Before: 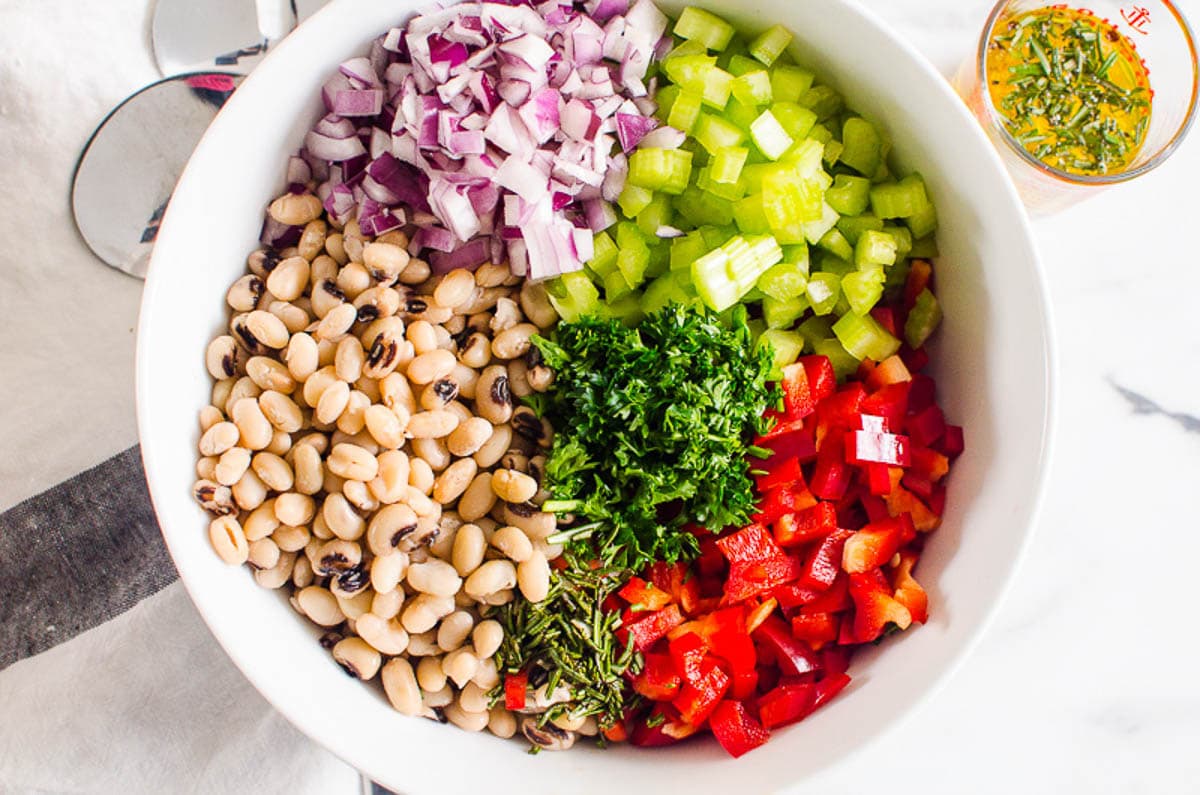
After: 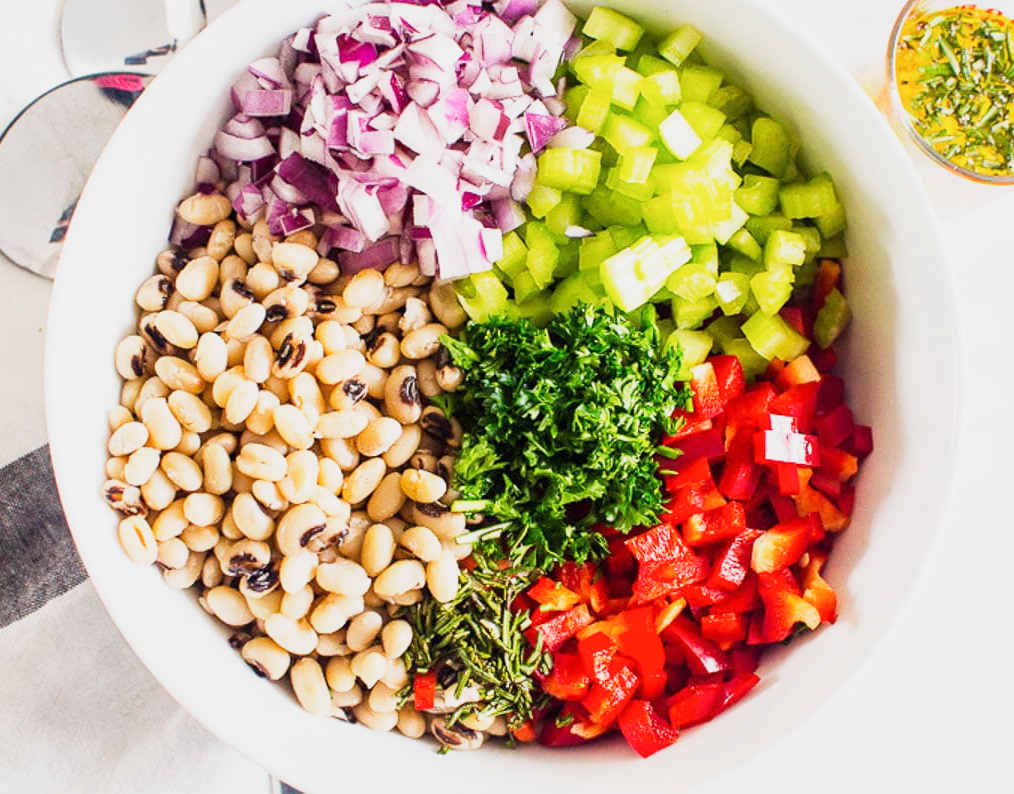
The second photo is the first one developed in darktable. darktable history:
base curve: curves: ch0 [(0, 0) (0.088, 0.125) (0.176, 0.251) (0.354, 0.501) (0.613, 0.749) (1, 0.877)], preserve colors none
crop: left 7.599%, right 7.835%
